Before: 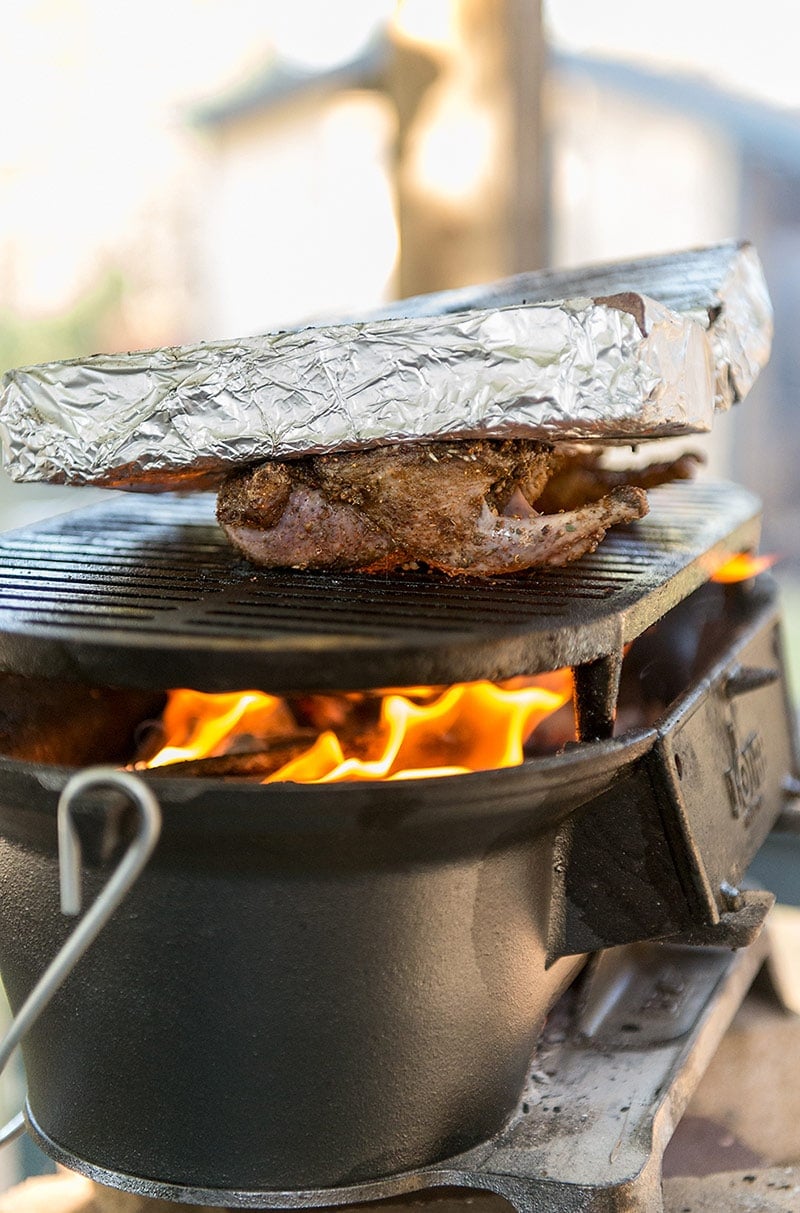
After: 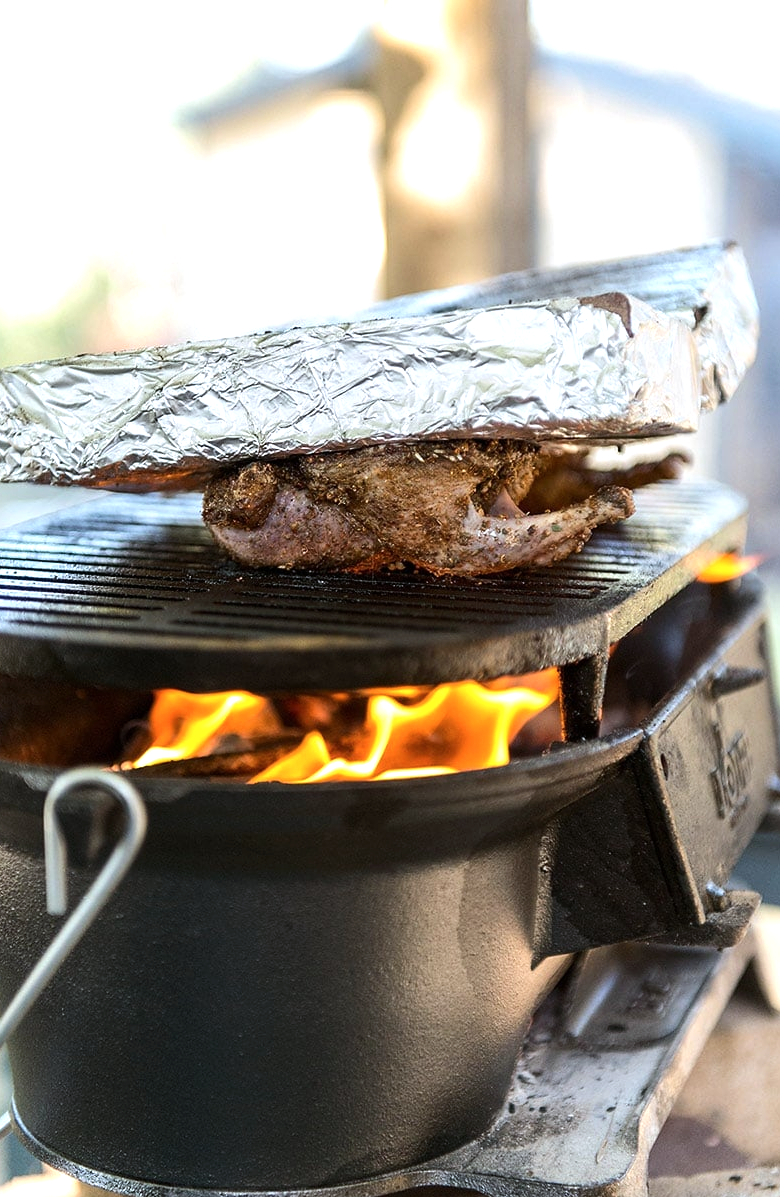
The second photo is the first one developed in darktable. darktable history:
color calibration: illuminant as shot in camera, x 0.358, y 0.373, temperature 4628.91 K
tone equalizer: -8 EV -0.417 EV, -7 EV -0.389 EV, -6 EV -0.333 EV, -5 EV -0.222 EV, -3 EV 0.222 EV, -2 EV 0.333 EV, -1 EV 0.389 EV, +0 EV 0.417 EV, edges refinement/feathering 500, mask exposure compensation -1.57 EV, preserve details no
color correction: highlights a* -2.68, highlights b* 2.57
crop and rotate: left 1.774%, right 0.633%, bottom 1.28%
